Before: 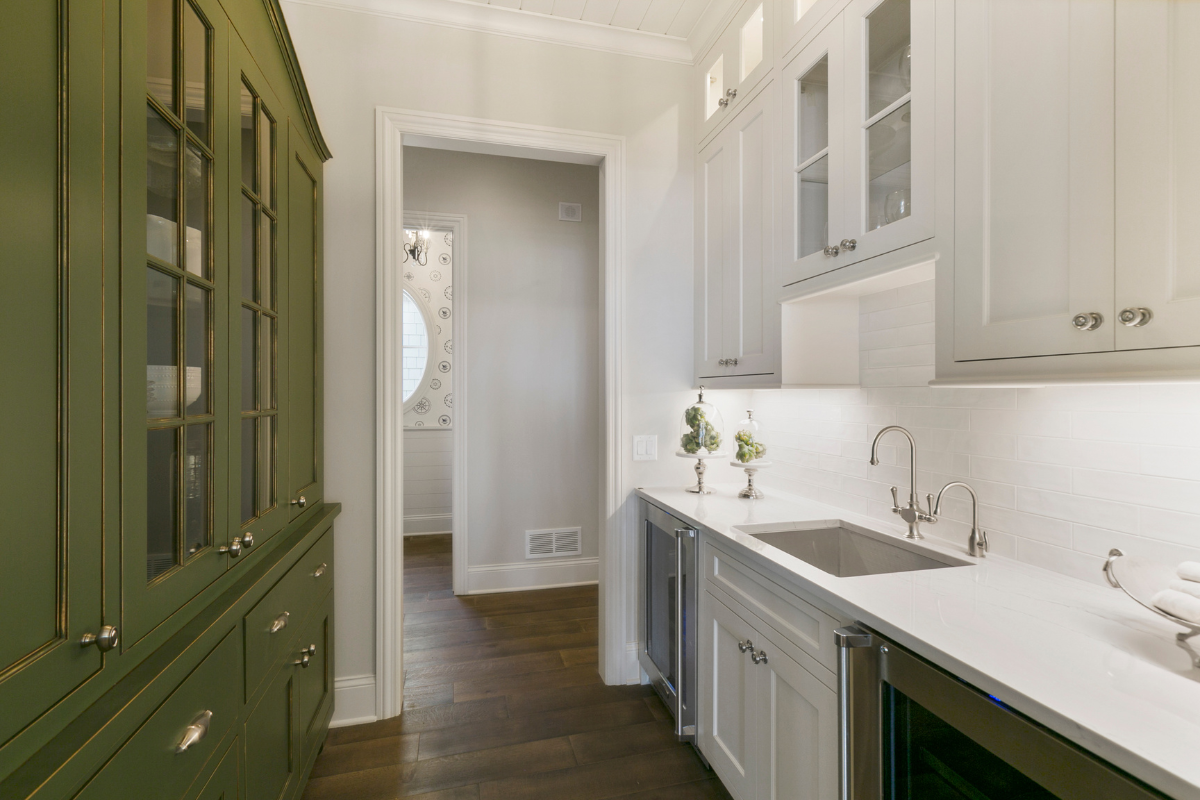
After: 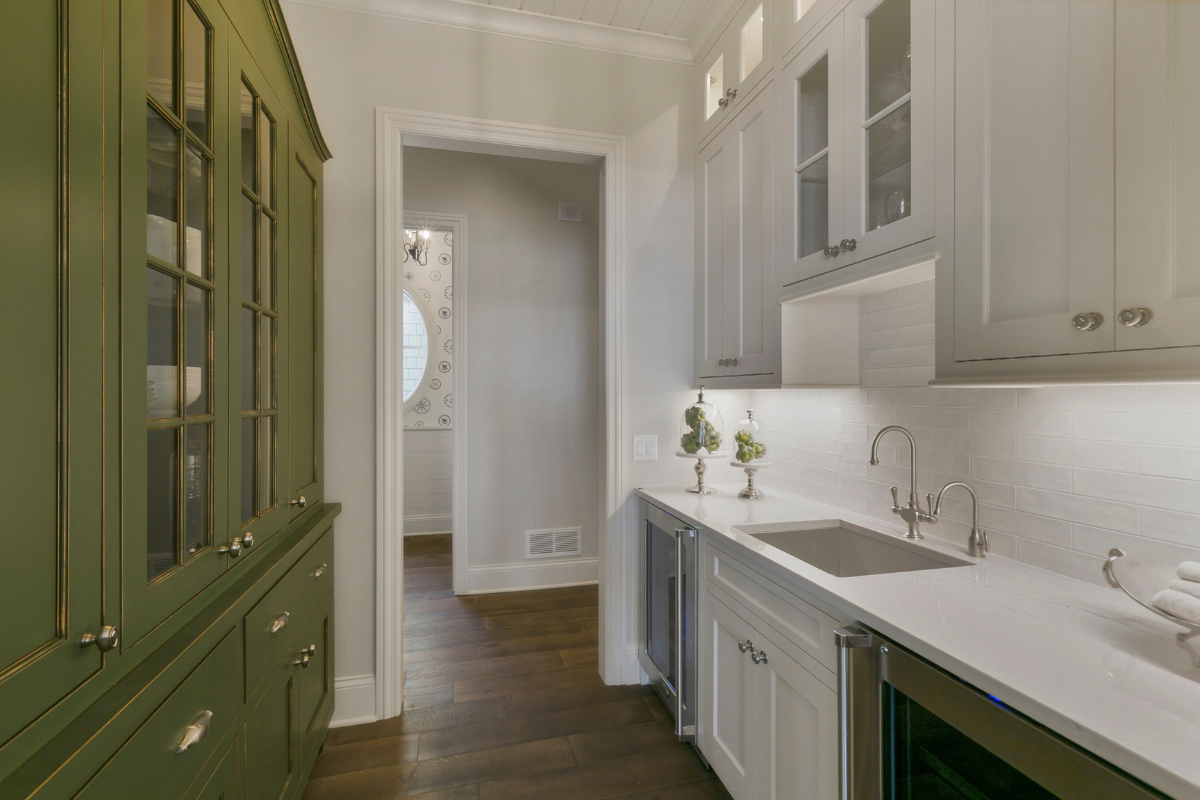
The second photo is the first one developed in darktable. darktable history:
shadows and highlights: shadows 25.86, highlights -70.54
